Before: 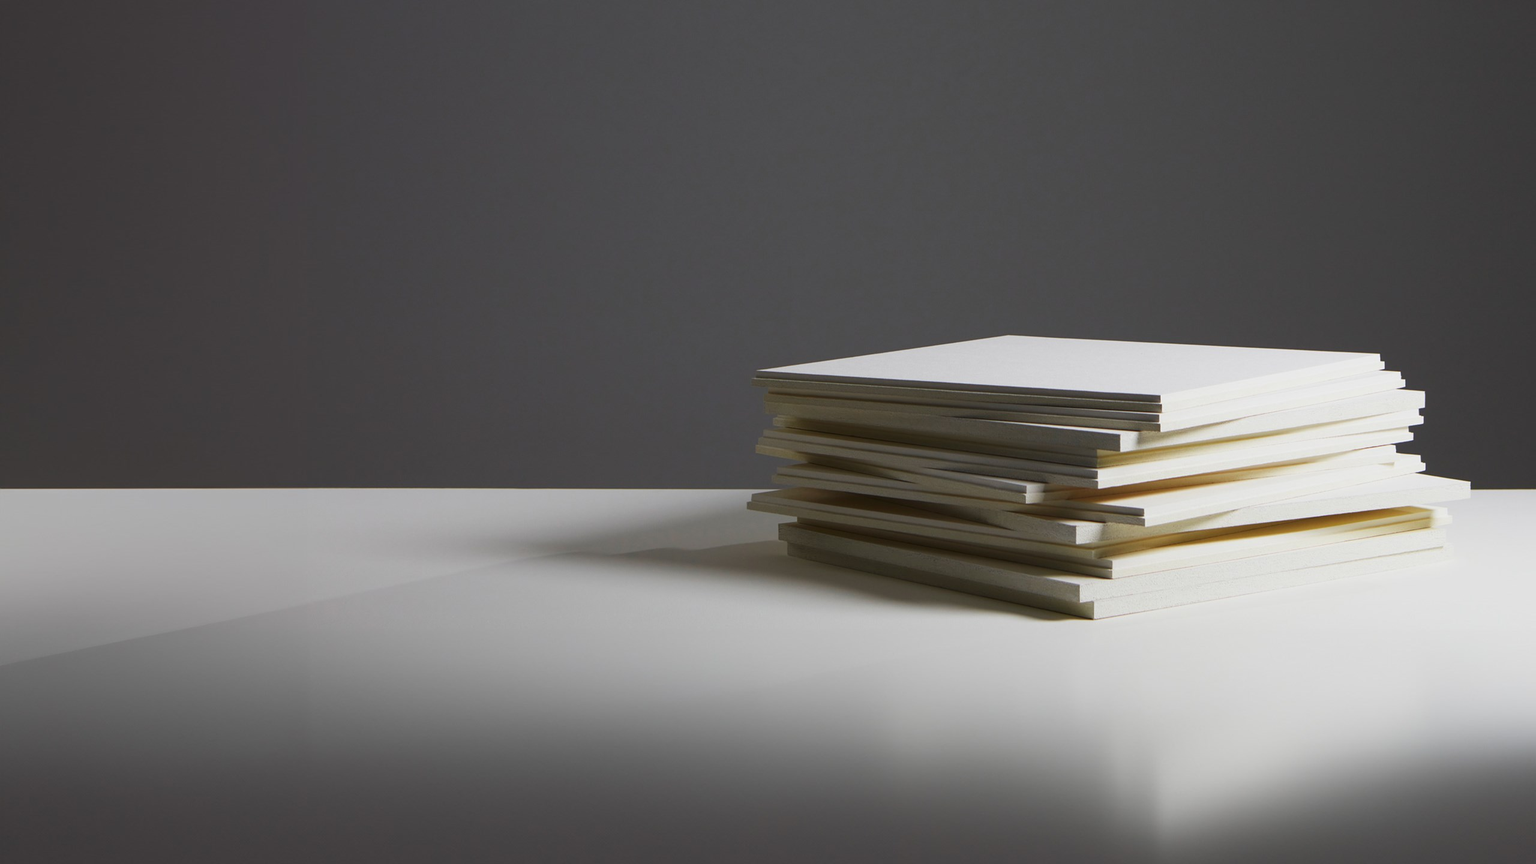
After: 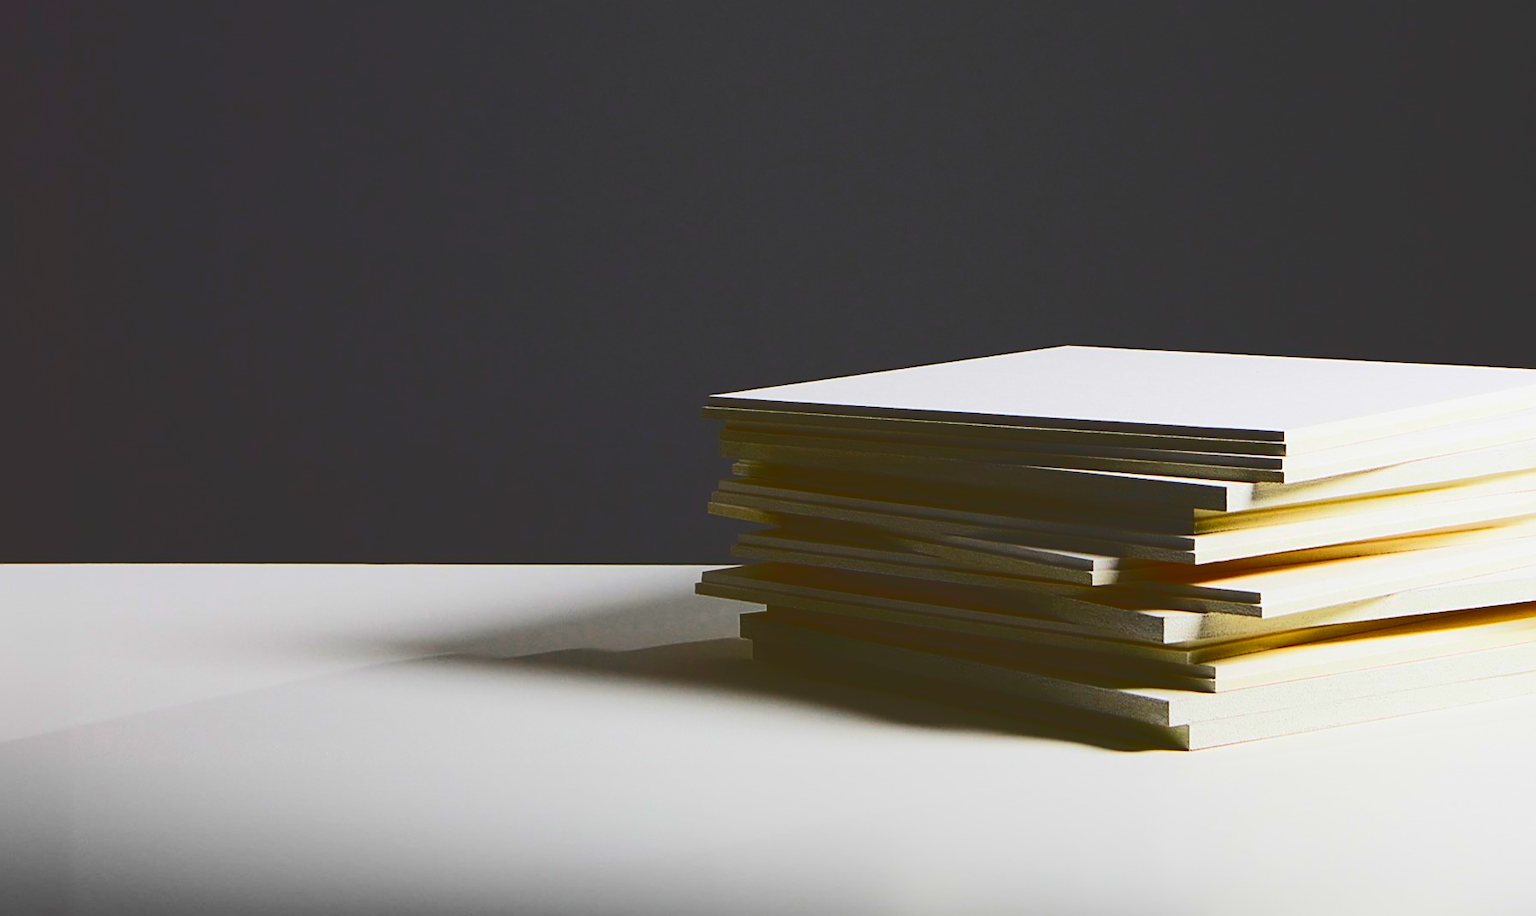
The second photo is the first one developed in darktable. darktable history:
tone curve: curves: ch0 [(0, 0) (0.003, 0.195) (0.011, 0.196) (0.025, 0.196) (0.044, 0.196) (0.069, 0.196) (0.1, 0.196) (0.136, 0.197) (0.177, 0.207) (0.224, 0.224) (0.277, 0.268) (0.335, 0.336) (0.399, 0.424) (0.468, 0.533) (0.543, 0.632) (0.623, 0.715) (0.709, 0.789) (0.801, 0.85) (0.898, 0.906) (1, 1)], color space Lab, independent channels, preserve colors none
color calibration: gray › normalize channels true, illuminant same as pipeline (D50), adaptation XYZ, x 0.346, y 0.358, temperature 5007.97 K, gamut compression 0.029
contrast brightness saturation: contrast 0.268, brightness 0.012, saturation 0.873
crop and rotate: left 16.866%, top 10.718%, right 12.891%, bottom 14.744%
base curve: curves: ch0 [(0, 0) (0.303, 0.277) (1, 1)], preserve colors none
sharpen: on, module defaults
